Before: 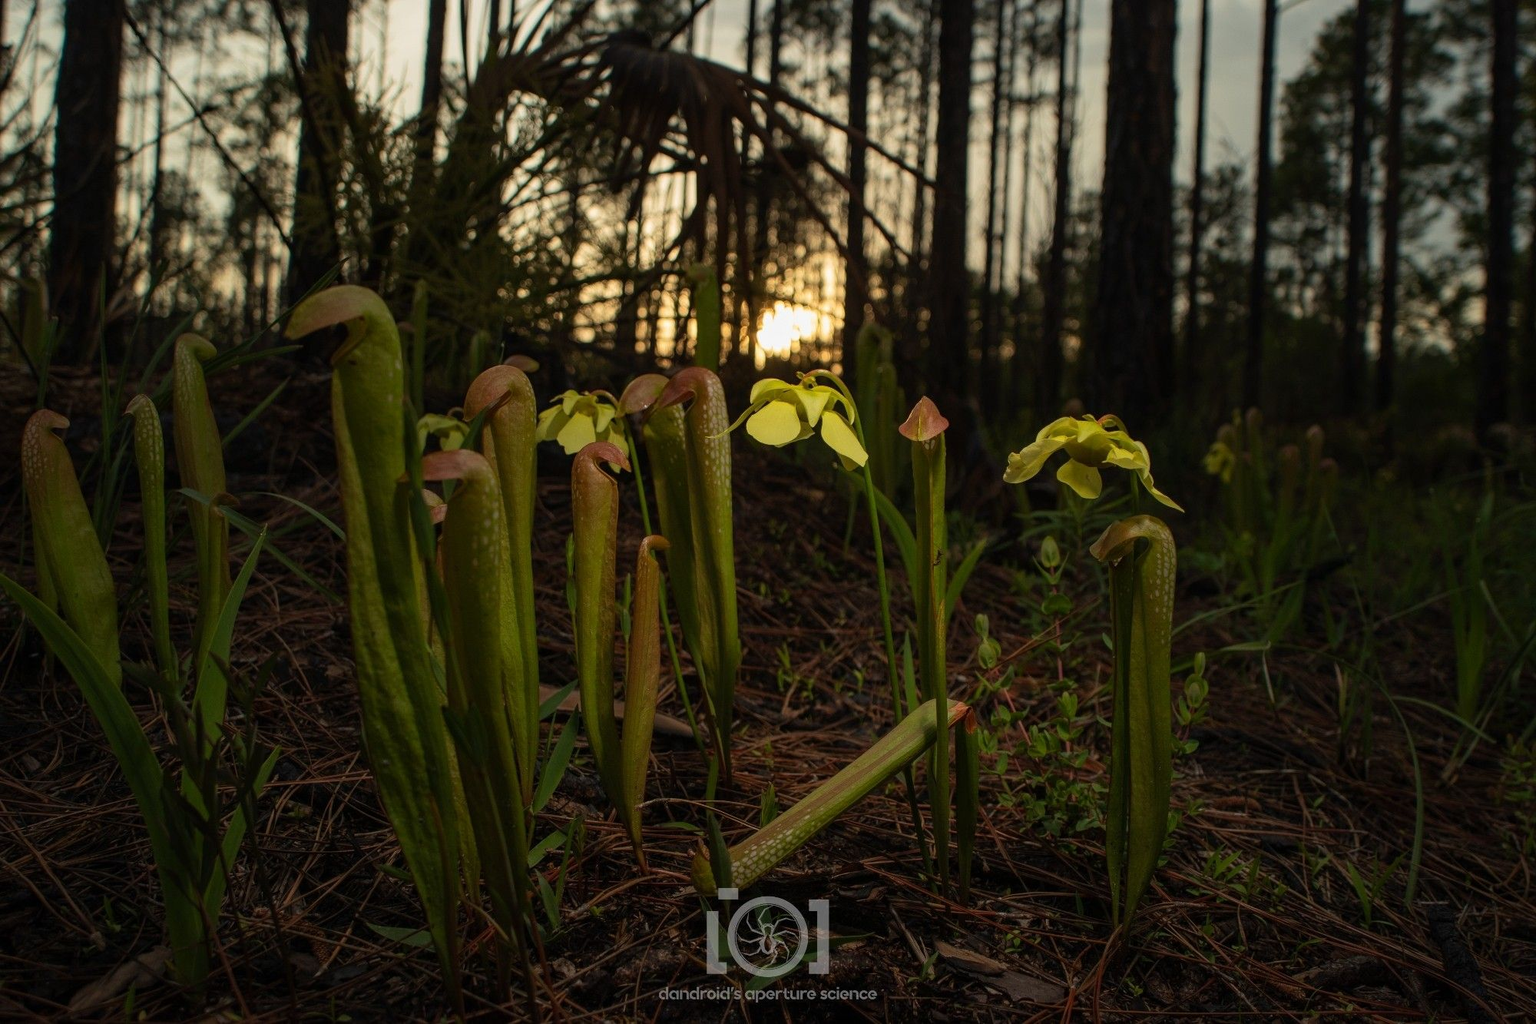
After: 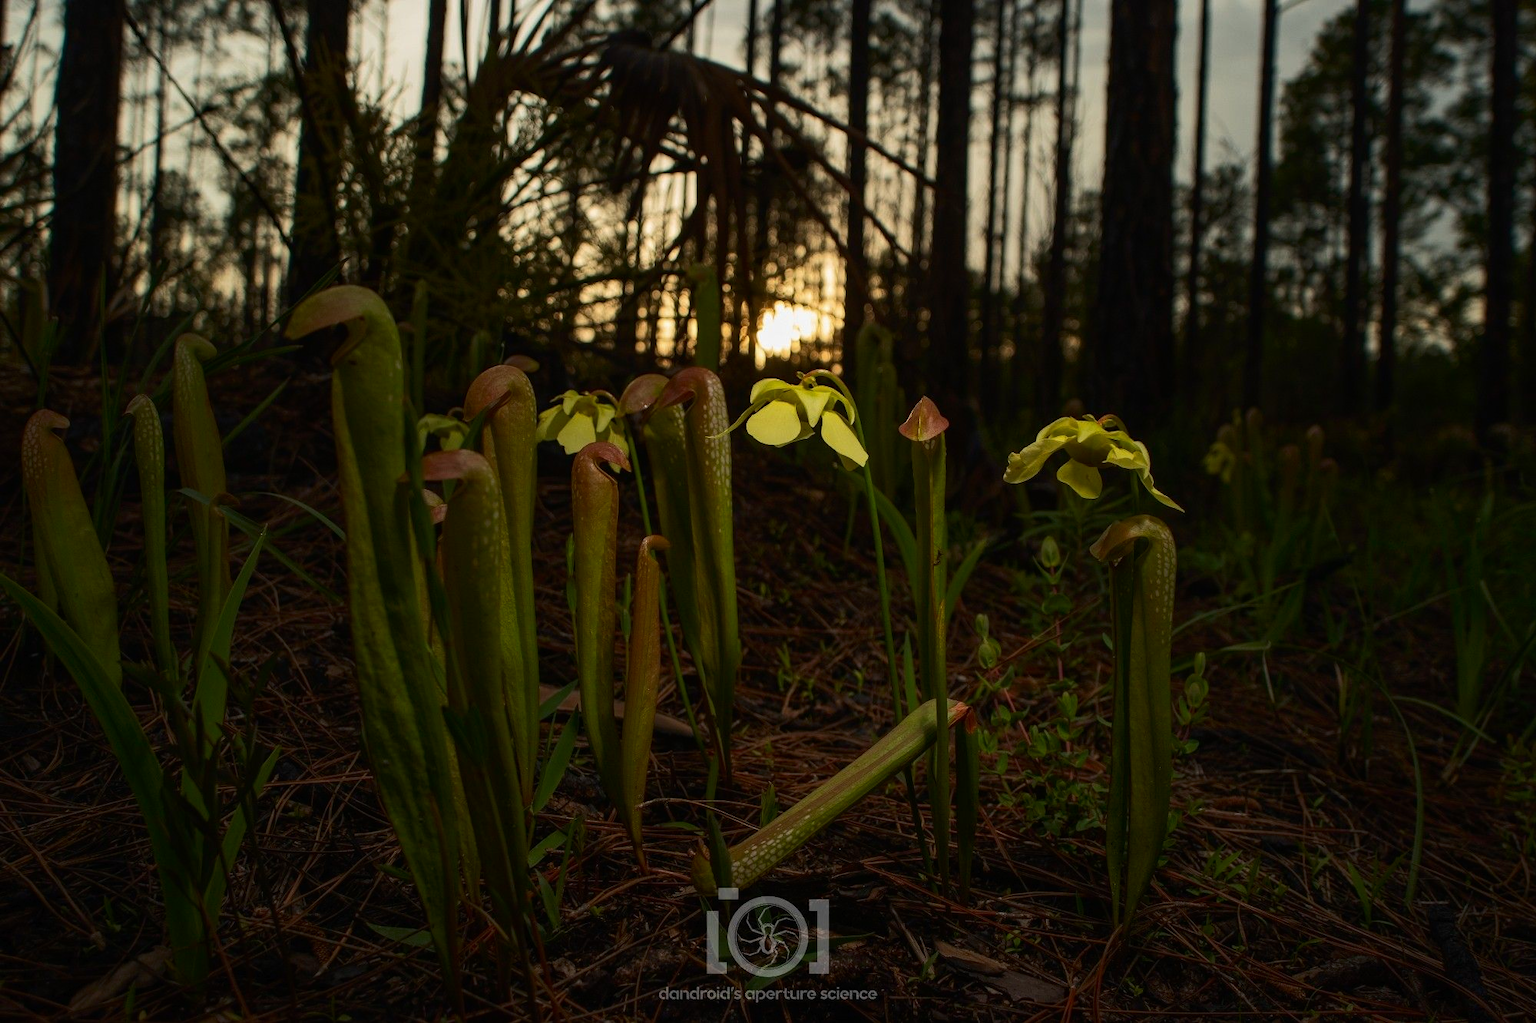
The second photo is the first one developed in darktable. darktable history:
tone curve: curves: ch0 [(0, 0) (0.003, 0.006) (0.011, 0.01) (0.025, 0.017) (0.044, 0.029) (0.069, 0.043) (0.1, 0.064) (0.136, 0.091) (0.177, 0.128) (0.224, 0.162) (0.277, 0.206) (0.335, 0.258) (0.399, 0.324) (0.468, 0.404) (0.543, 0.499) (0.623, 0.595) (0.709, 0.693) (0.801, 0.786) (0.898, 0.883) (1, 1)], color space Lab, independent channels, preserve colors none
